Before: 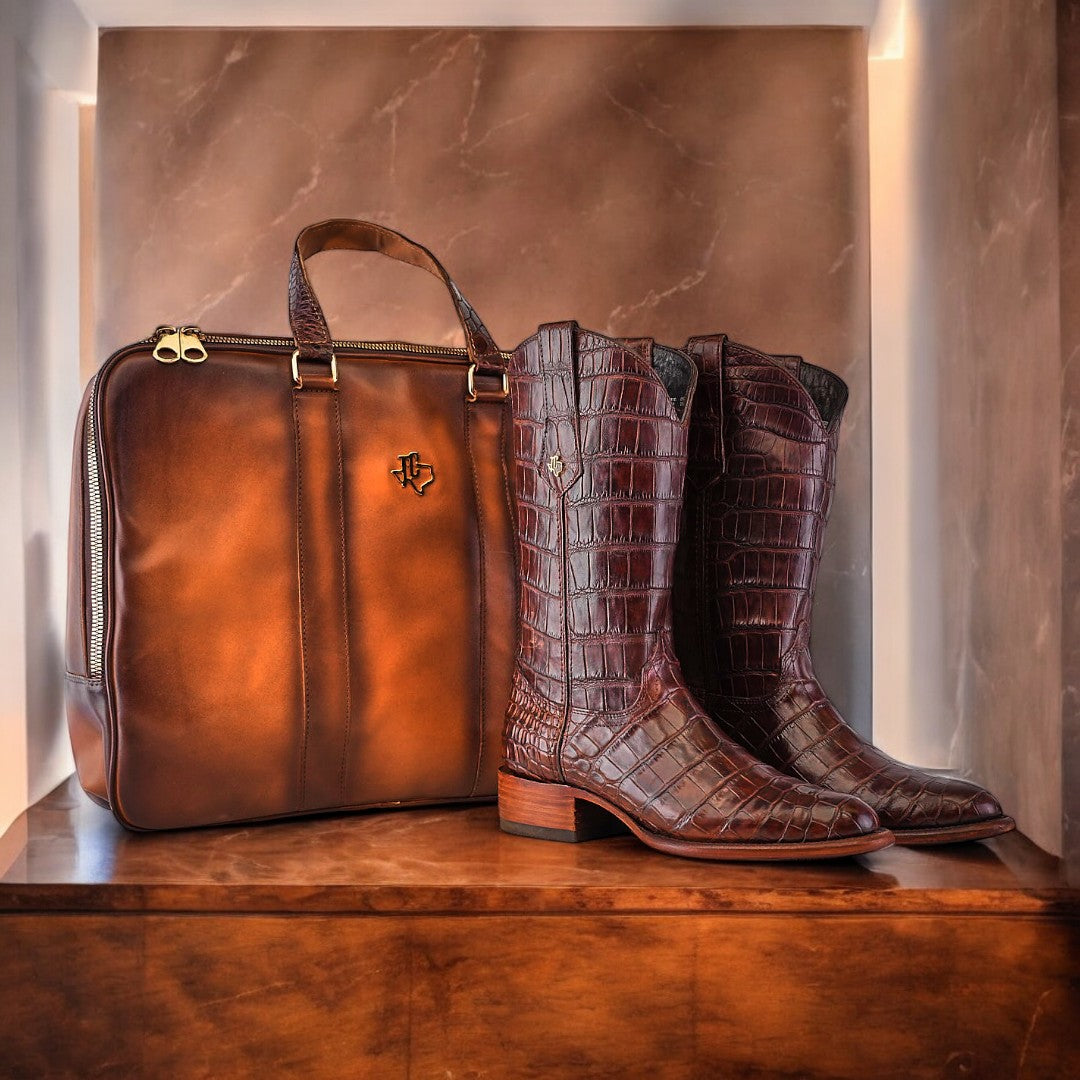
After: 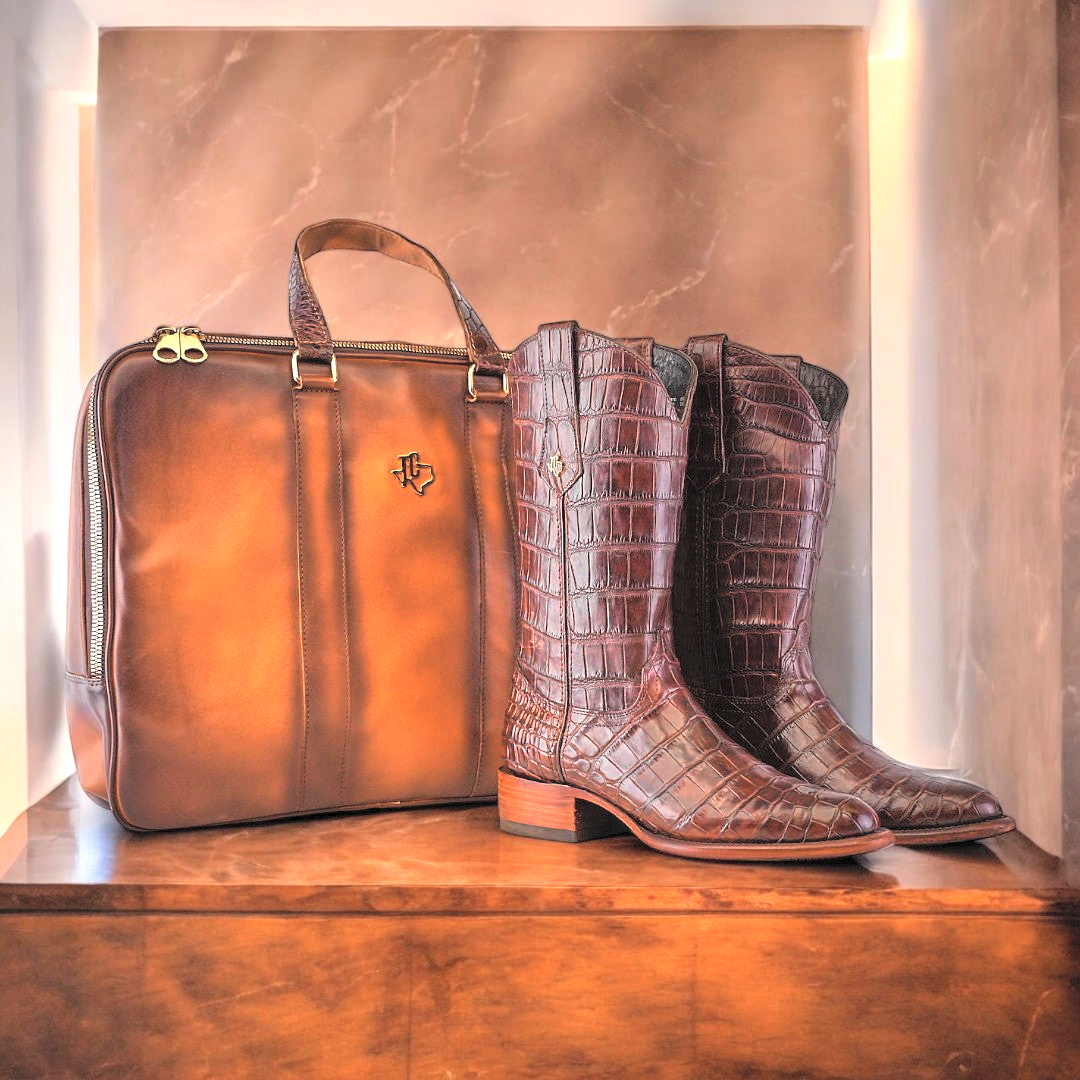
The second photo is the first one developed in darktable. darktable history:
contrast brightness saturation: brightness 0.276
exposure: exposure 0.558 EV, compensate highlight preservation false
